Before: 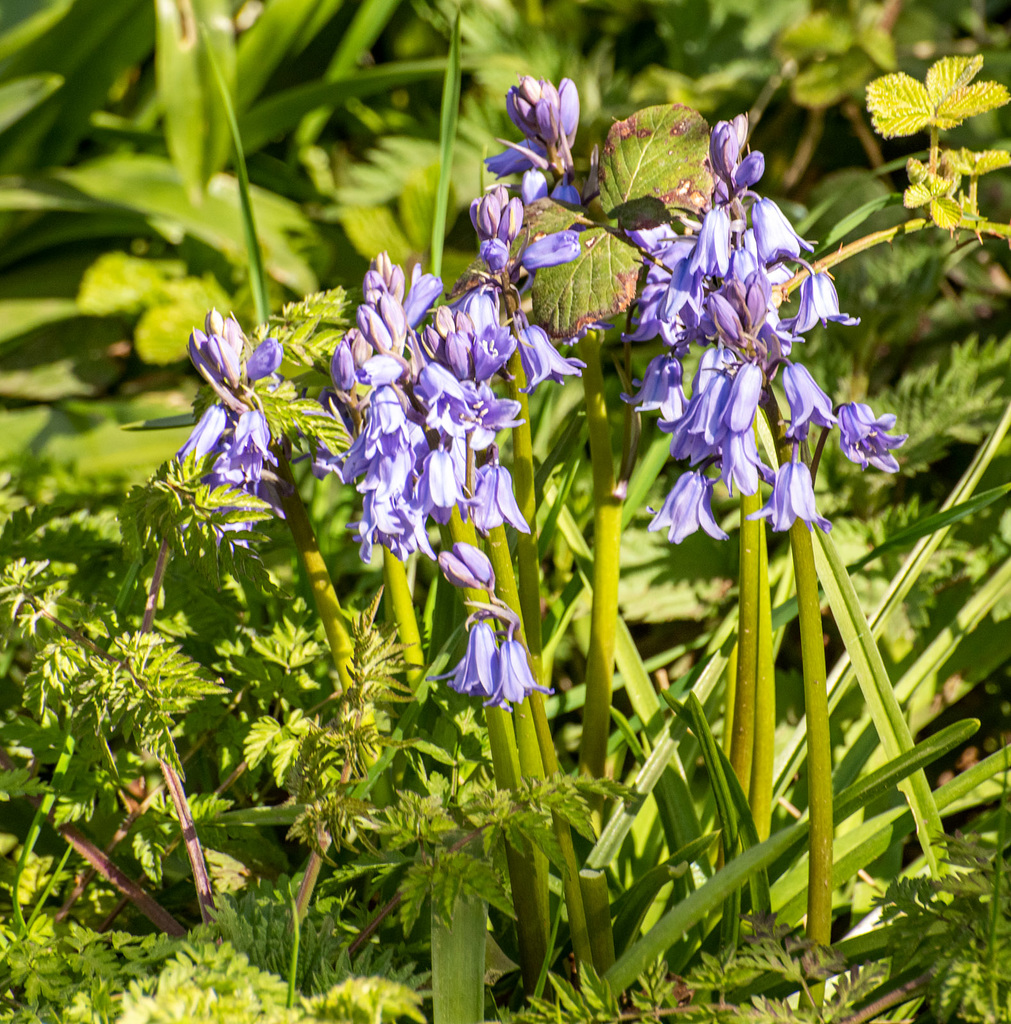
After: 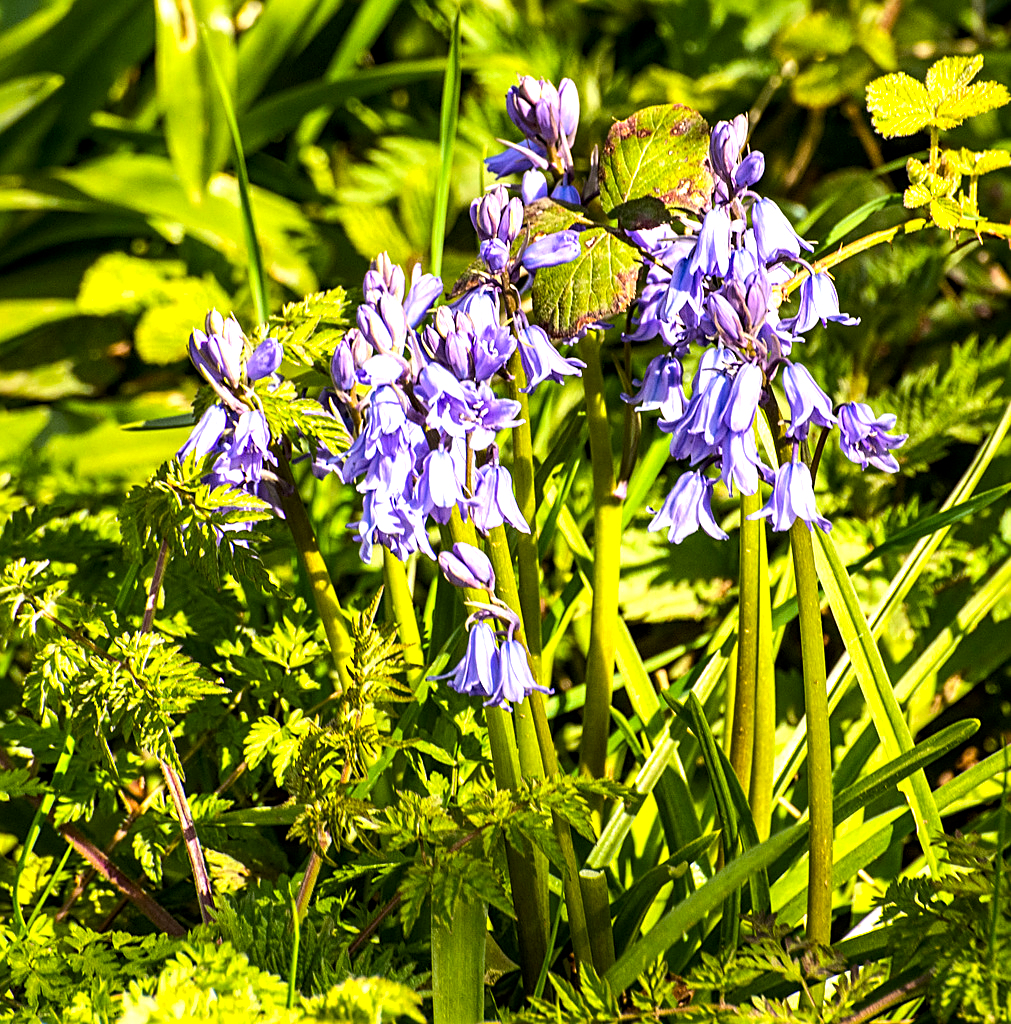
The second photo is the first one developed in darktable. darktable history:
local contrast: highlights 100%, shadows 100%, detail 120%, midtone range 0.2
tone equalizer: -8 EV -0.75 EV, -7 EV -0.7 EV, -6 EV -0.6 EV, -5 EV -0.4 EV, -3 EV 0.4 EV, -2 EV 0.6 EV, -1 EV 0.7 EV, +0 EV 0.75 EV, edges refinement/feathering 500, mask exposure compensation -1.57 EV, preserve details no
sharpen: on, module defaults
color balance rgb: perceptual saturation grading › global saturation 25%, global vibrance 20%
